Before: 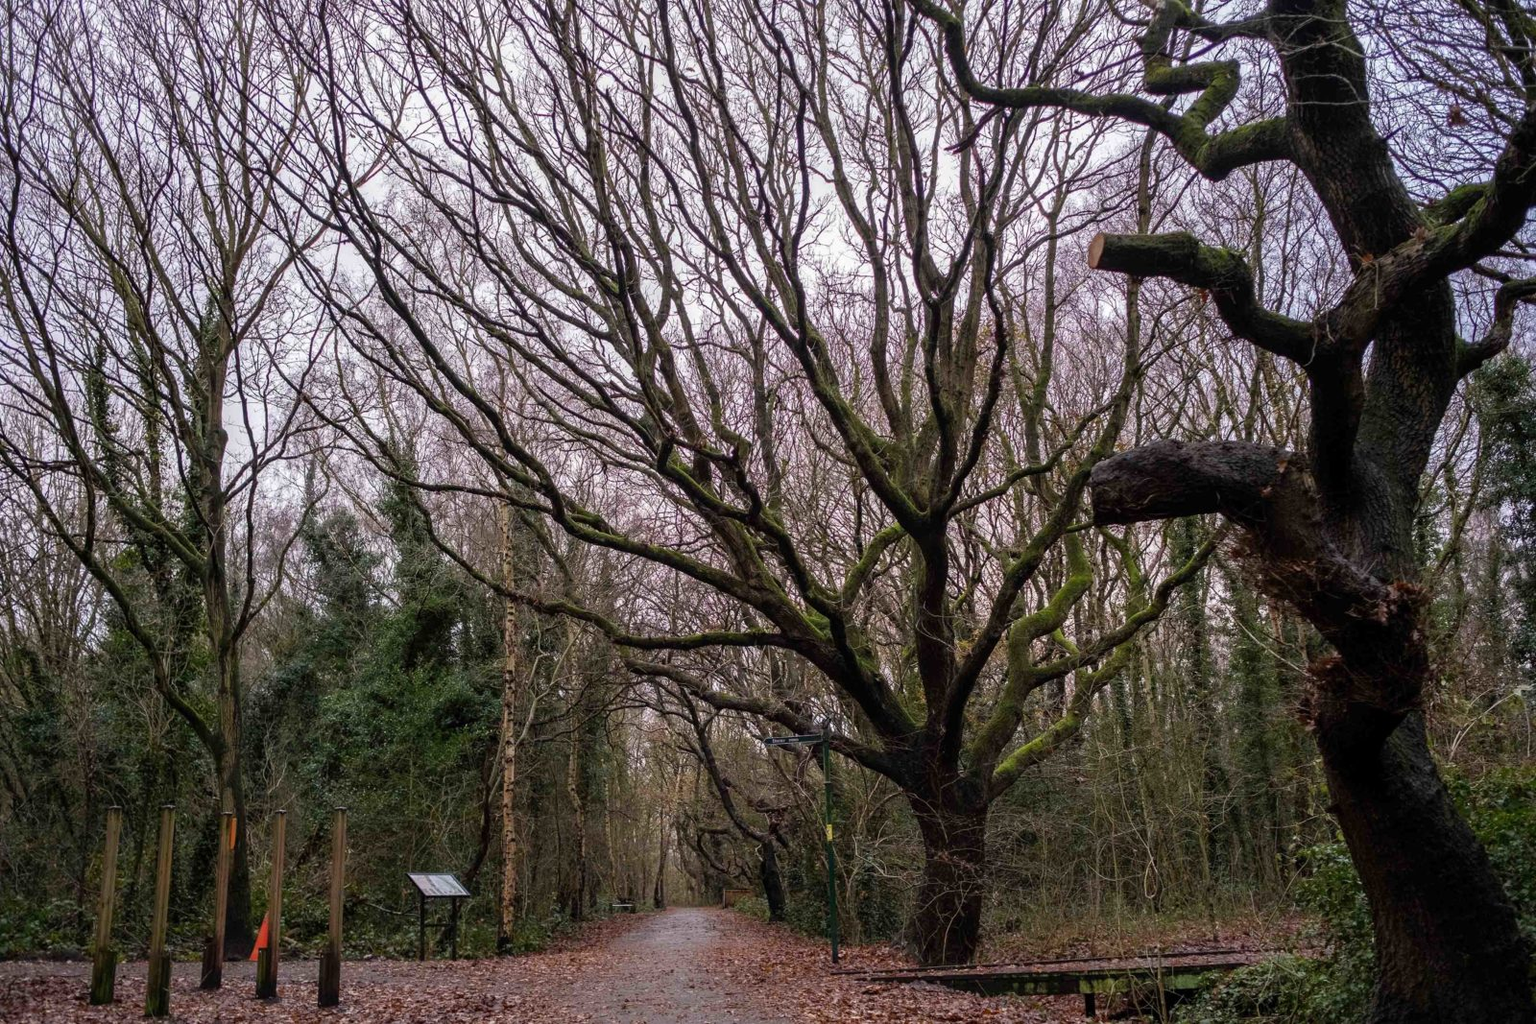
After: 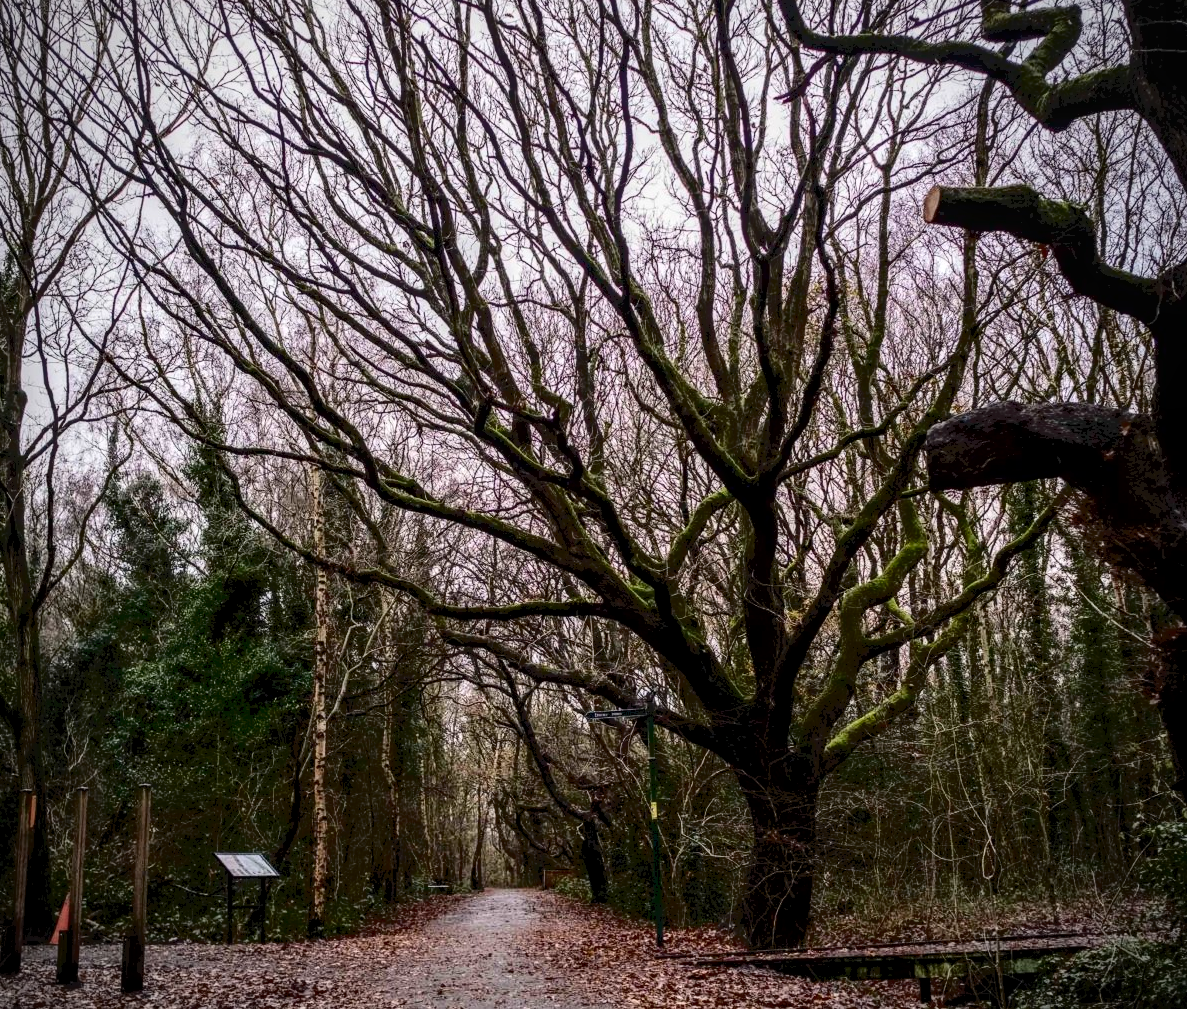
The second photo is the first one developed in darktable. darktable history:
crop and rotate: left 13.213%, top 5.386%, right 12.55%
vignetting: on, module defaults
tone curve: curves: ch0 [(0, 0) (0.003, 0.068) (0.011, 0.068) (0.025, 0.068) (0.044, 0.068) (0.069, 0.072) (0.1, 0.072) (0.136, 0.077) (0.177, 0.095) (0.224, 0.126) (0.277, 0.2) (0.335, 0.3) (0.399, 0.407) (0.468, 0.52) (0.543, 0.624) (0.623, 0.721) (0.709, 0.811) (0.801, 0.88) (0.898, 0.942) (1, 1)], color space Lab, independent channels, preserve colors none
exposure: black level correction 0.009, exposure 0.017 EV, compensate exposure bias true, compensate highlight preservation false
local contrast: on, module defaults
